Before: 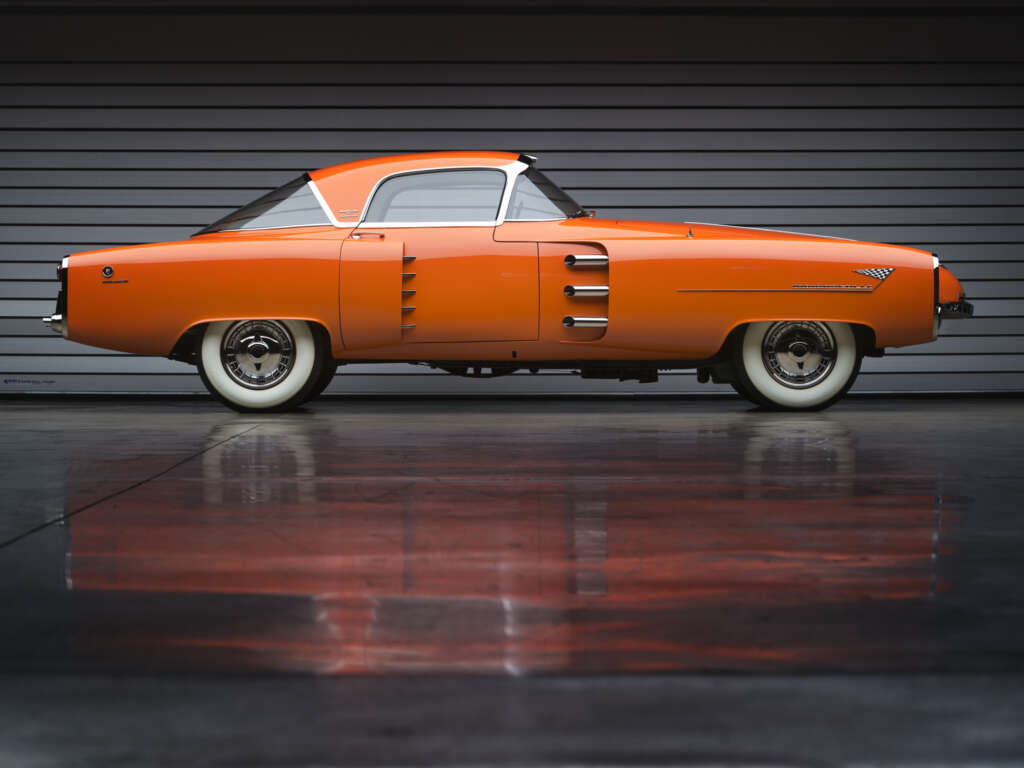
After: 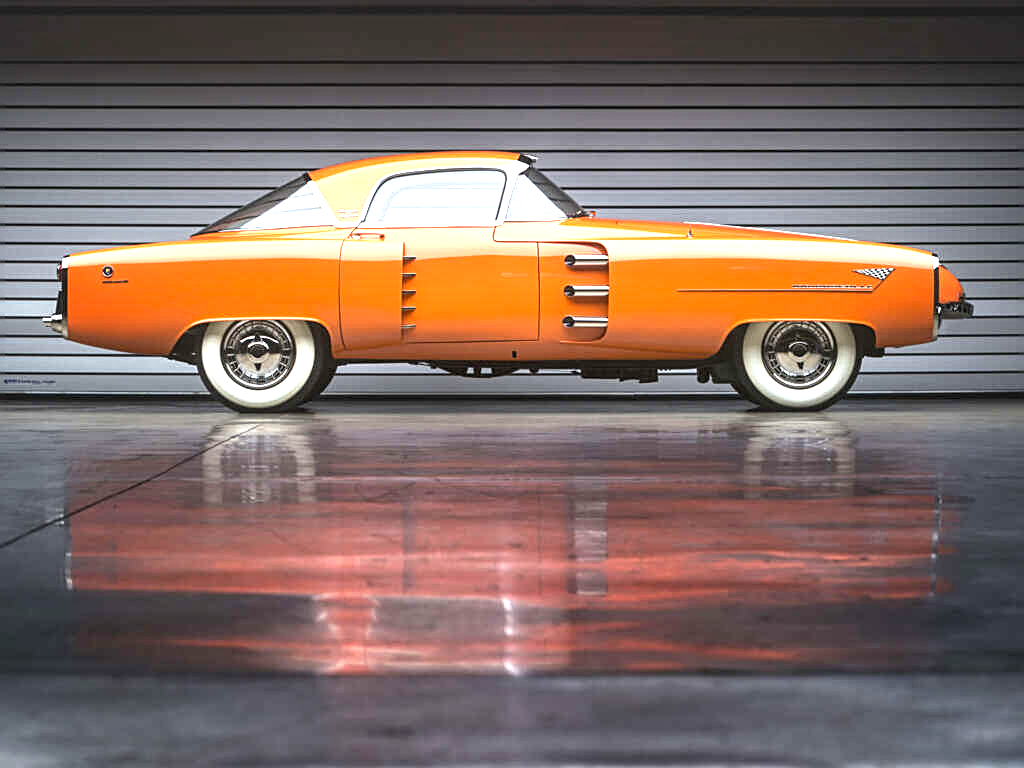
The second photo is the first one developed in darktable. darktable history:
sharpen: on, module defaults
local contrast: on, module defaults
exposure: black level correction 0, exposure 1.606 EV, compensate highlight preservation false
